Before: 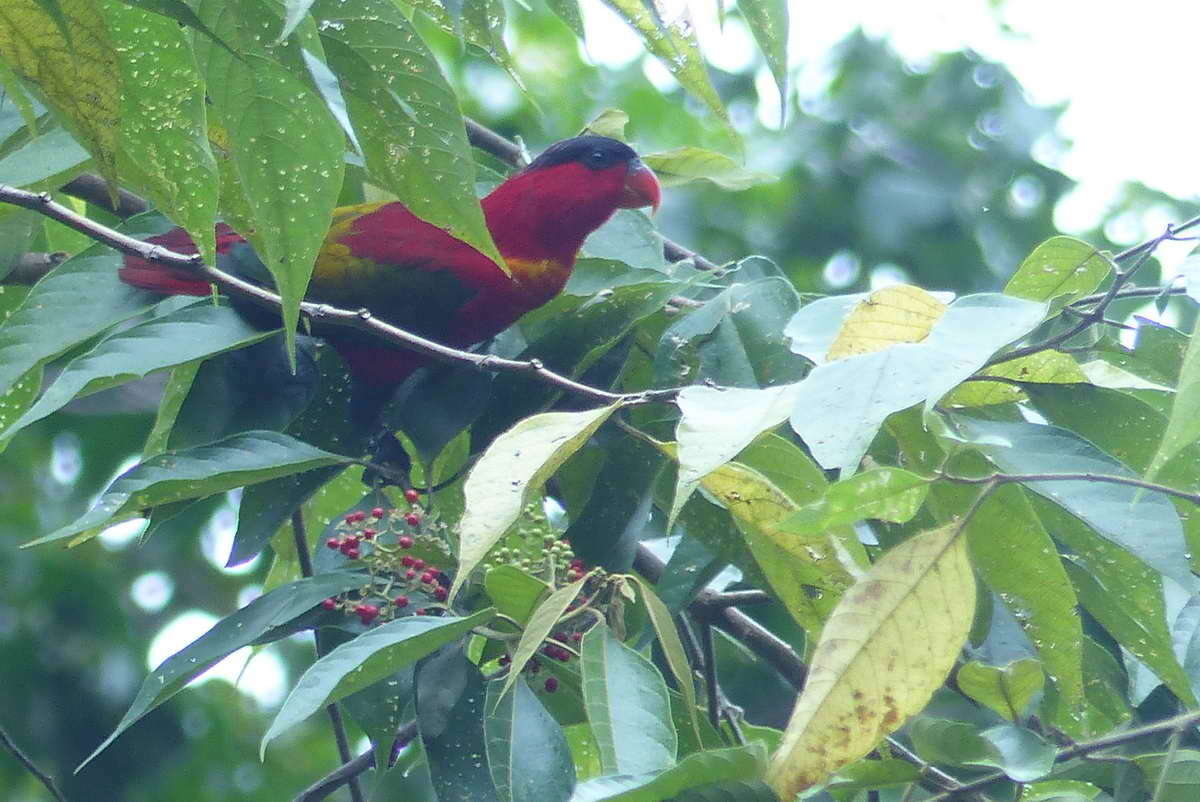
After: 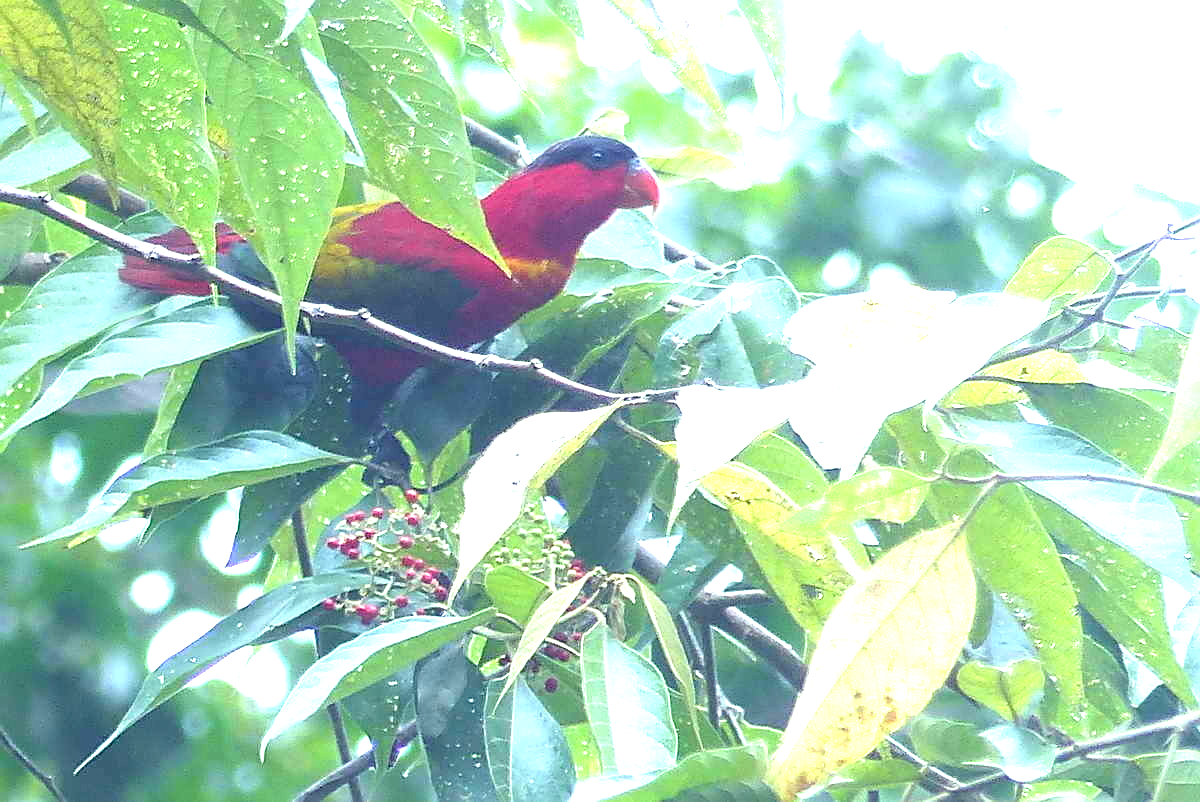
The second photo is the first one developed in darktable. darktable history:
exposure: black level correction 0, exposure 1.392 EV, compensate highlight preservation false
sharpen: amount 0.495
